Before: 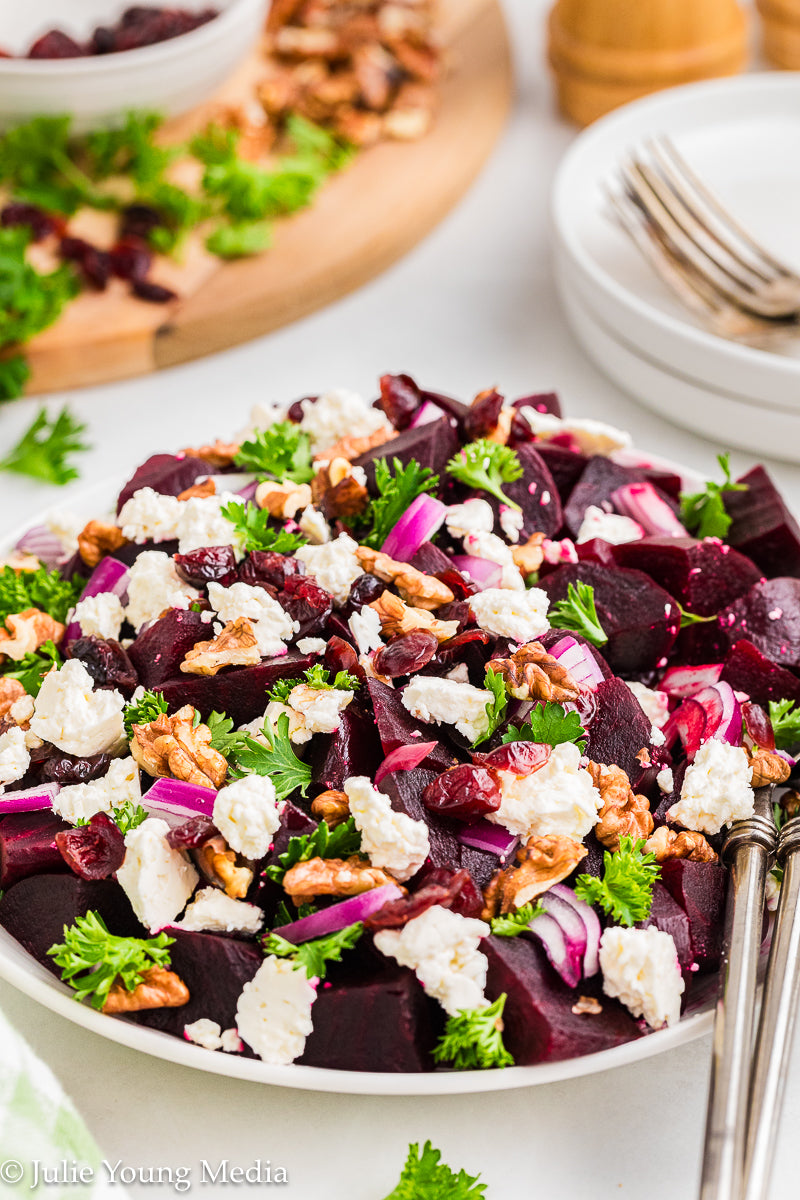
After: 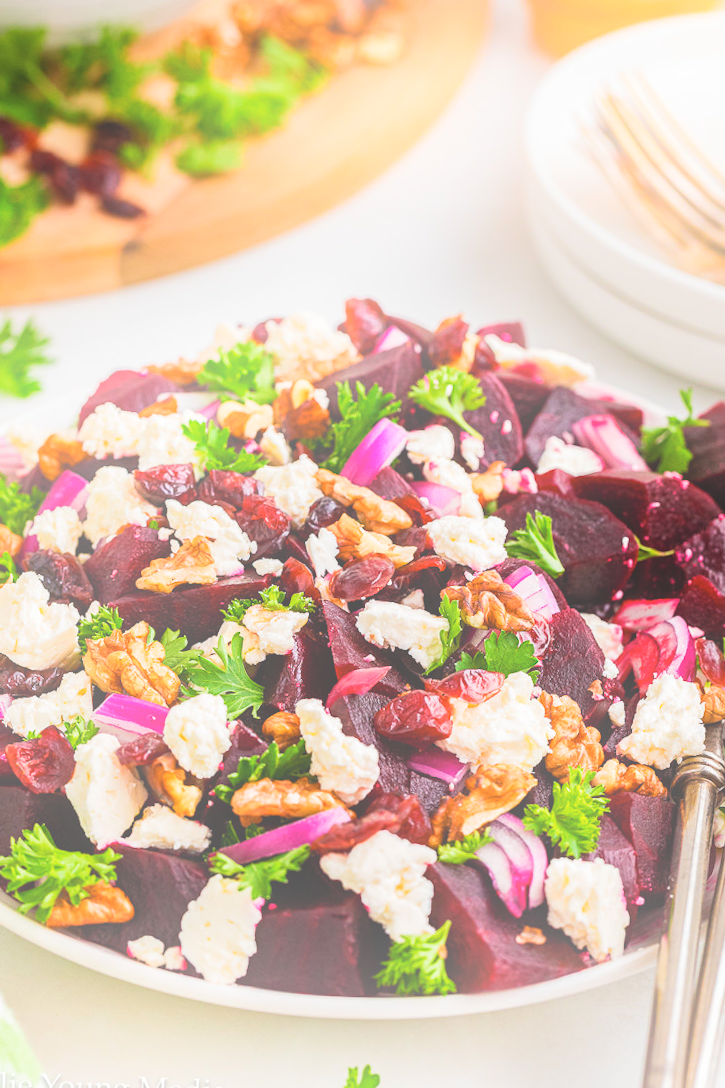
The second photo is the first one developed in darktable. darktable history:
crop and rotate: angle -1.96°, left 3.097%, top 4.154%, right 1.586%, bottom 0.529%
bloom: on, module defaults
